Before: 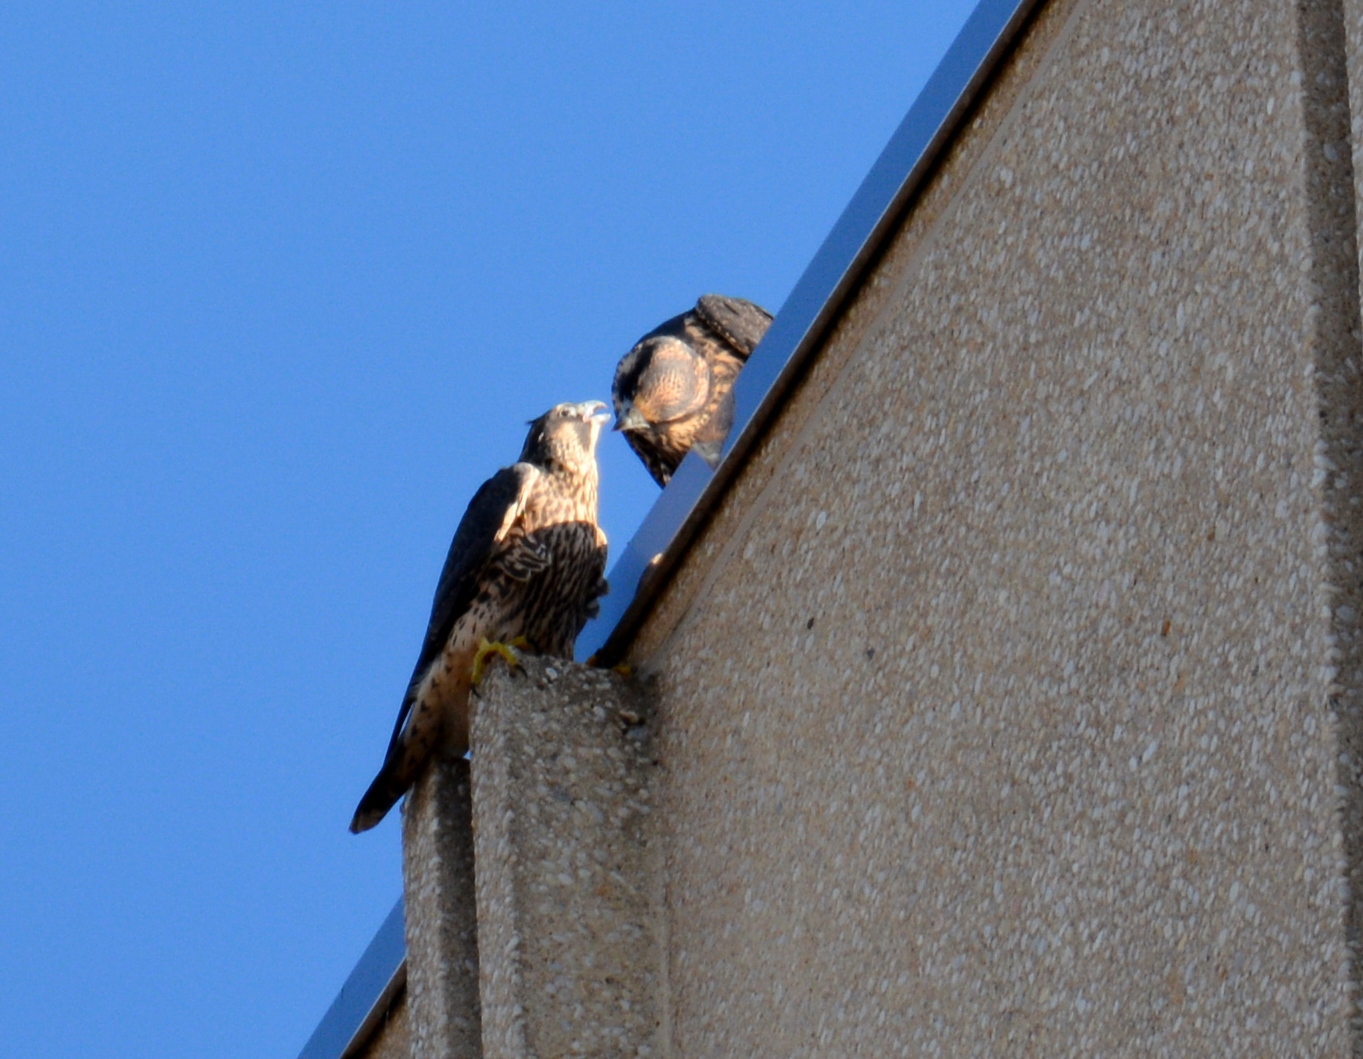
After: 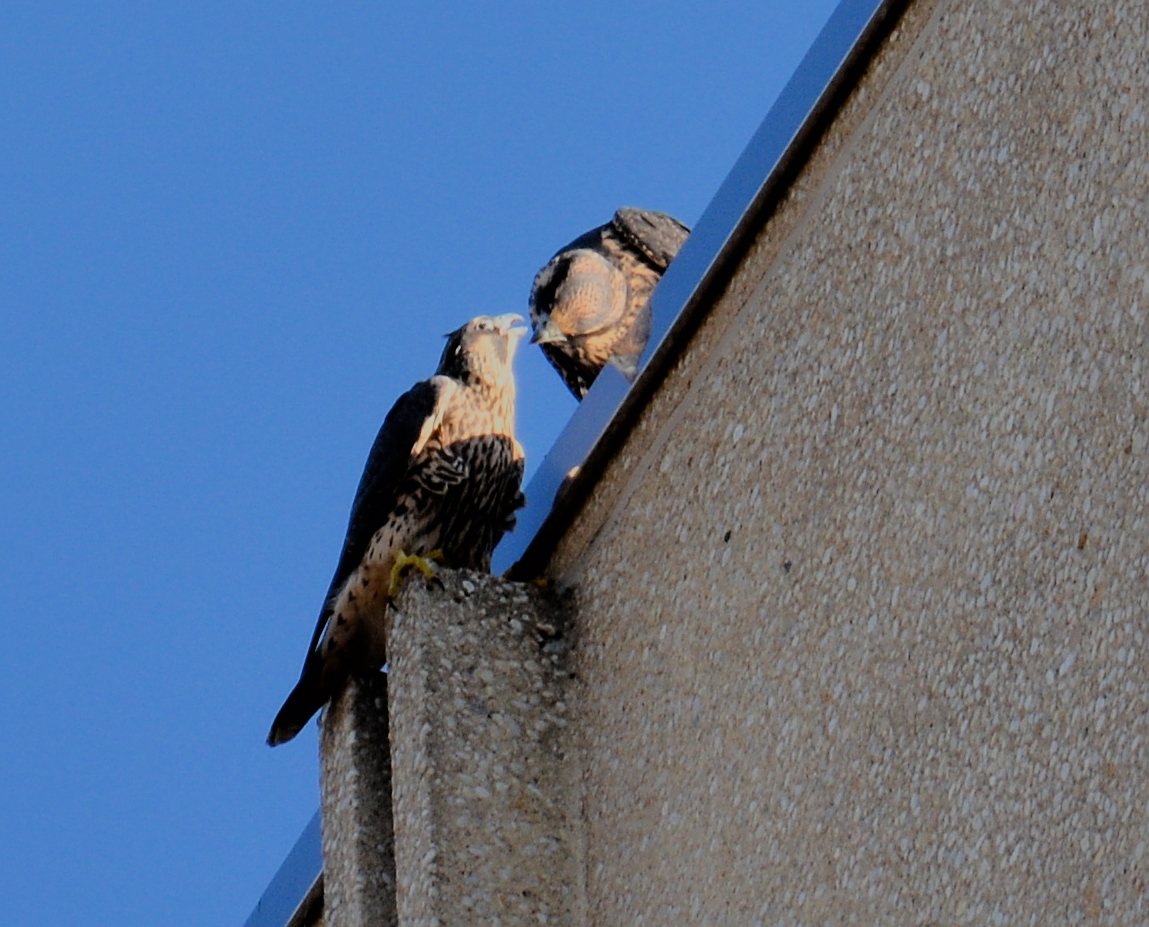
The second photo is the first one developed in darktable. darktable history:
shadows and highlights: shadows 25.27, highlights -69.96
filmic rgb: black relative exposure -7.14 EV, white relative exposure 5.38 EV, threshold 3.02 EV, hardness 3.02, color science v6 (2022), enable highlight reconstruction true
crop: left 6.112%, top 8.304%, right 9.547%, bottom 4.069%
sharpen: on, module defaults
